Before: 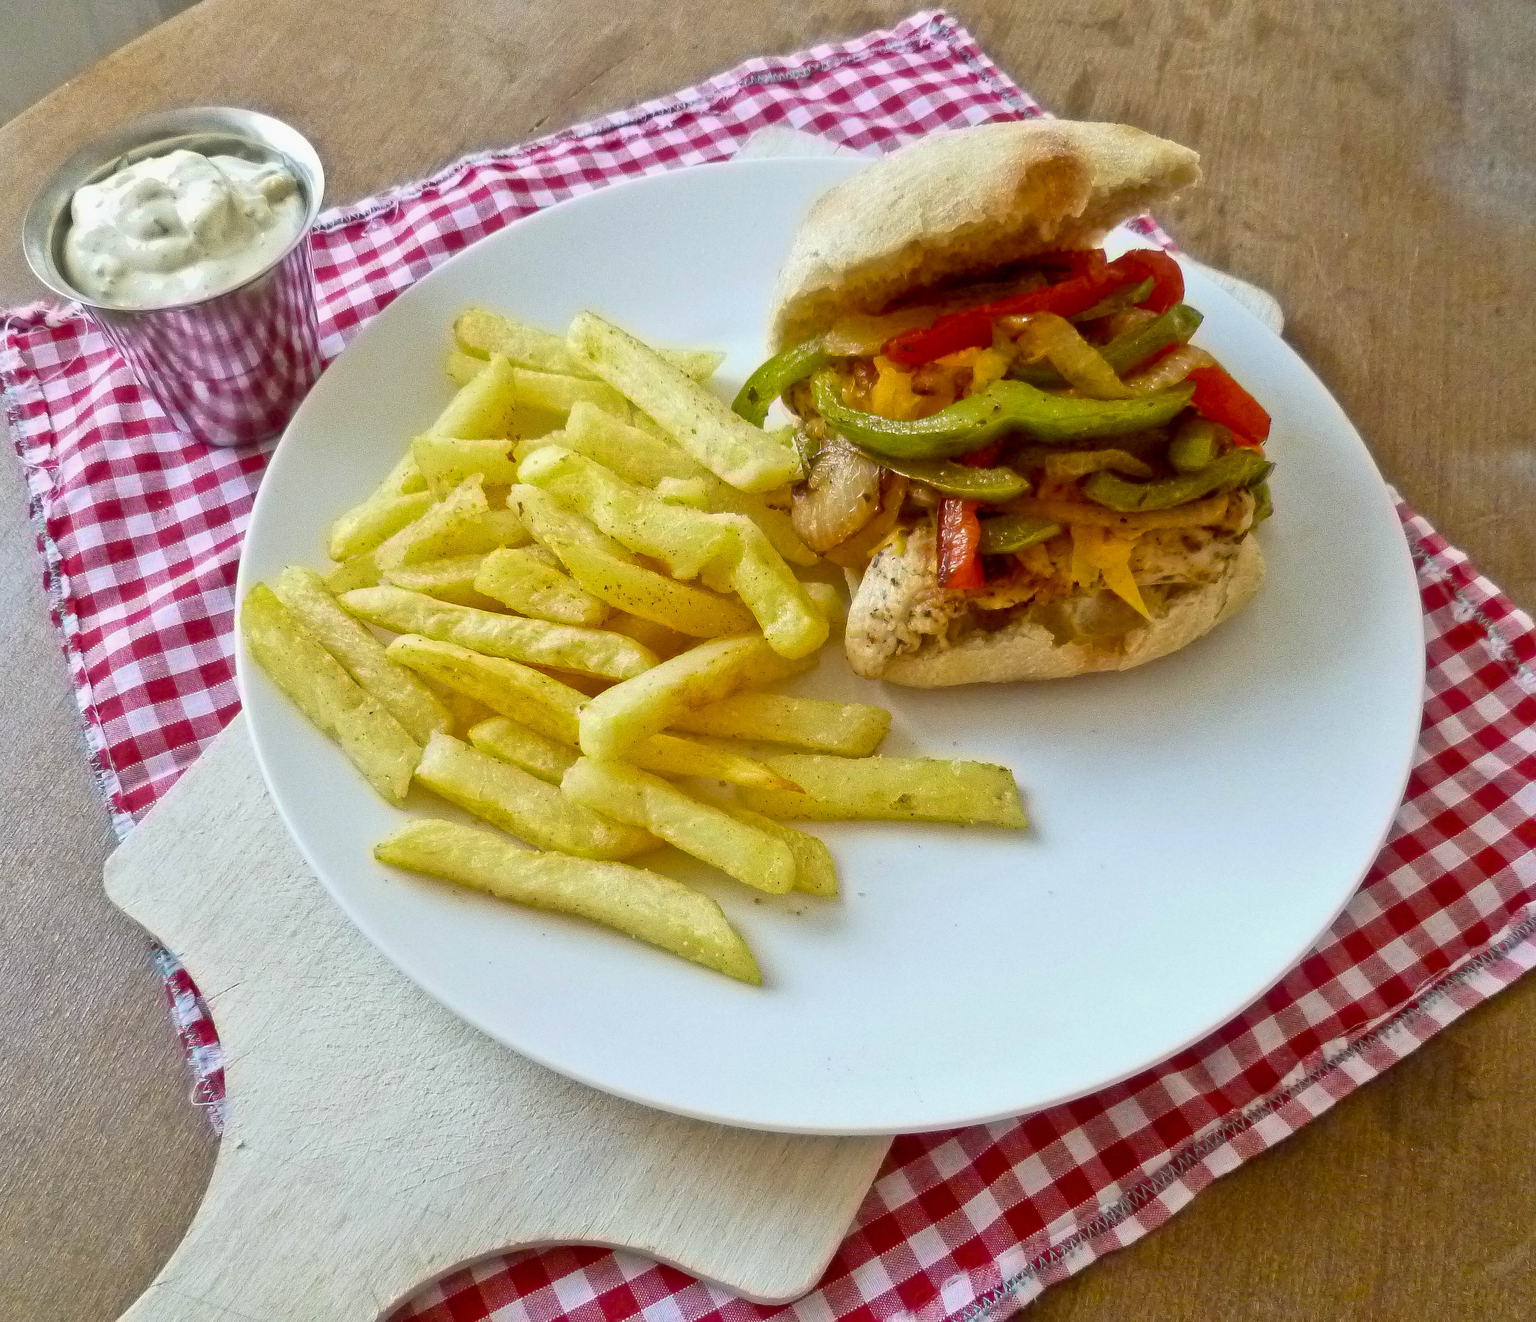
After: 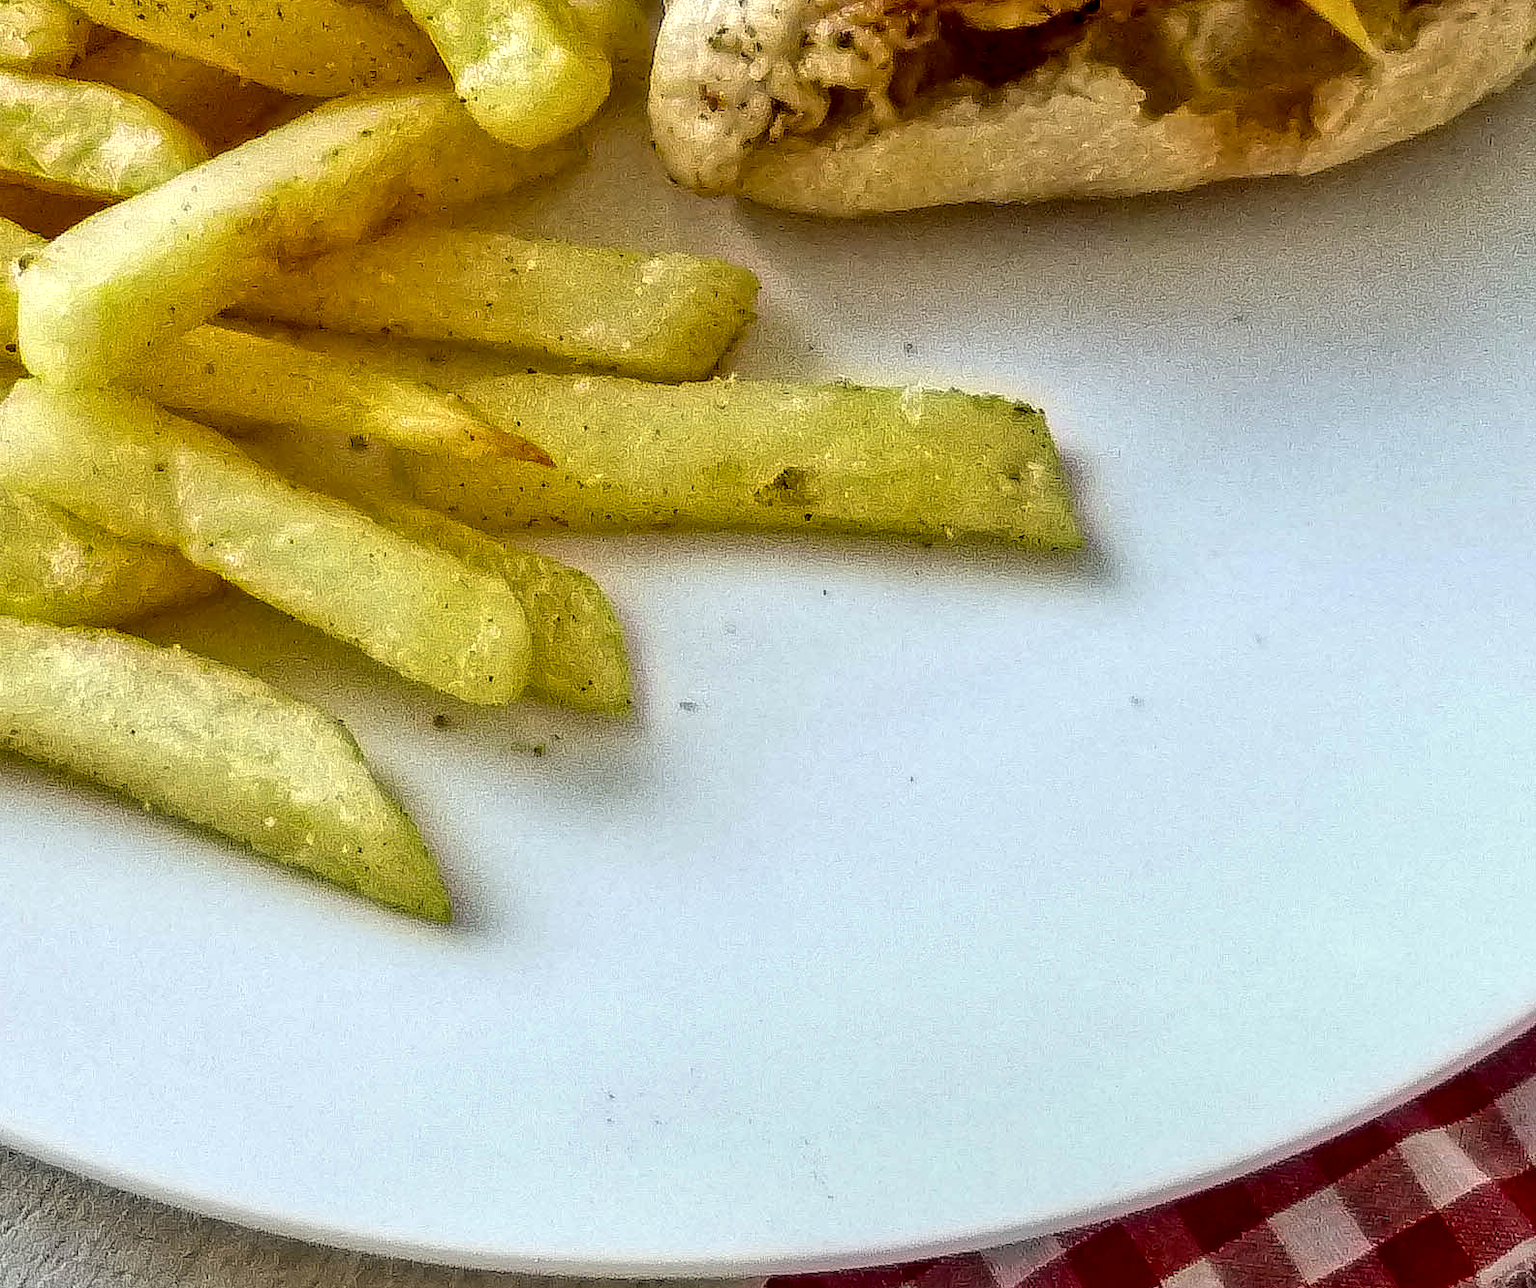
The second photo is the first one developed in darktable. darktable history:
crop: left 37.221%, top 45.169%, right 20.63%, bottom 13.777%
local contrast: highlights 20%, shadows 70%, detail 170%
